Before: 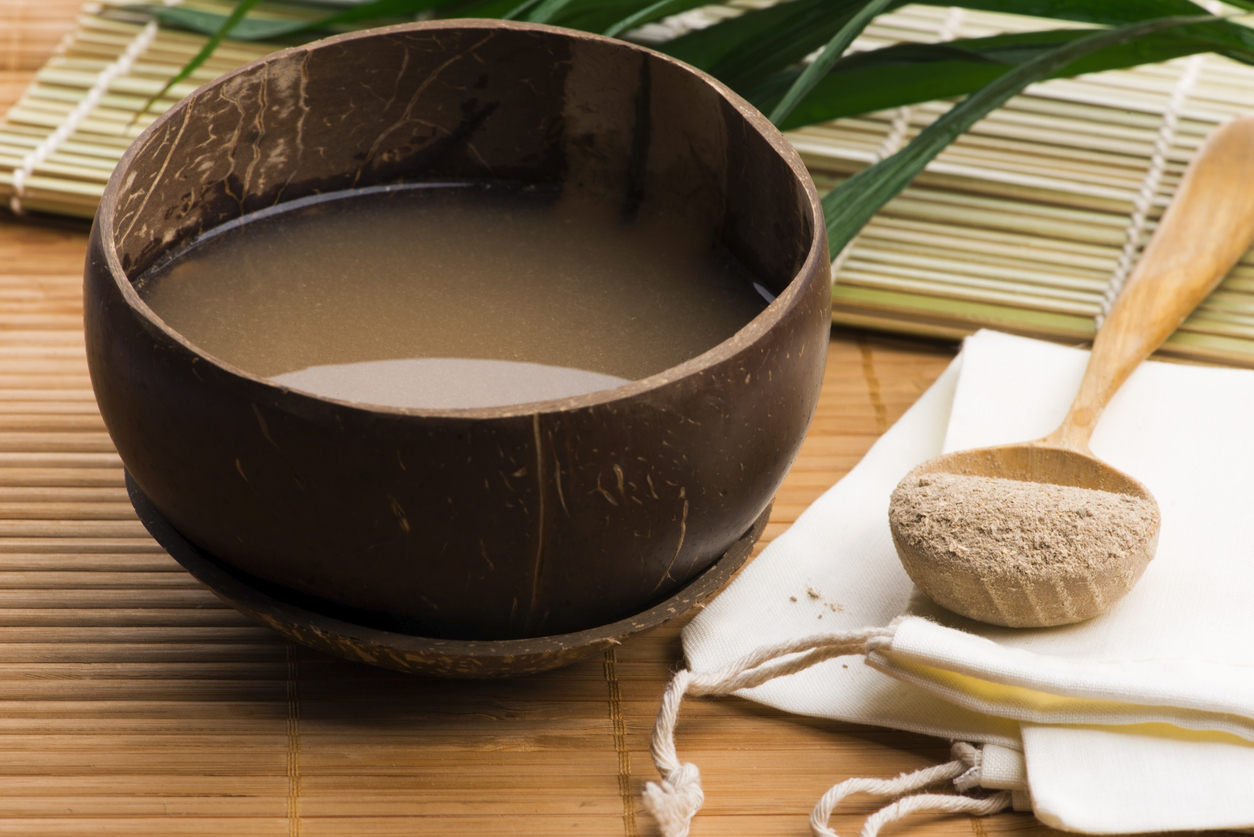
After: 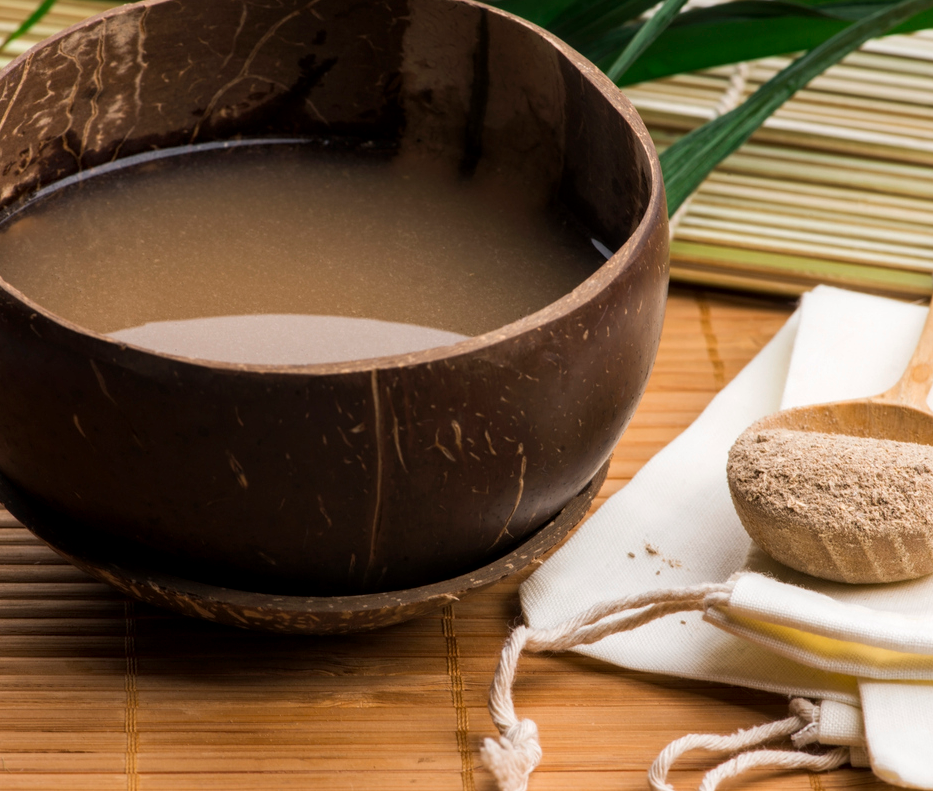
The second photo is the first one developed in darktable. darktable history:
crop and rotate: left 12.986%, top 5.41%, right 12.588%
exposure: exposure -0.013 EV, compensate highlight preservation false
local contrast: on, module defaults
